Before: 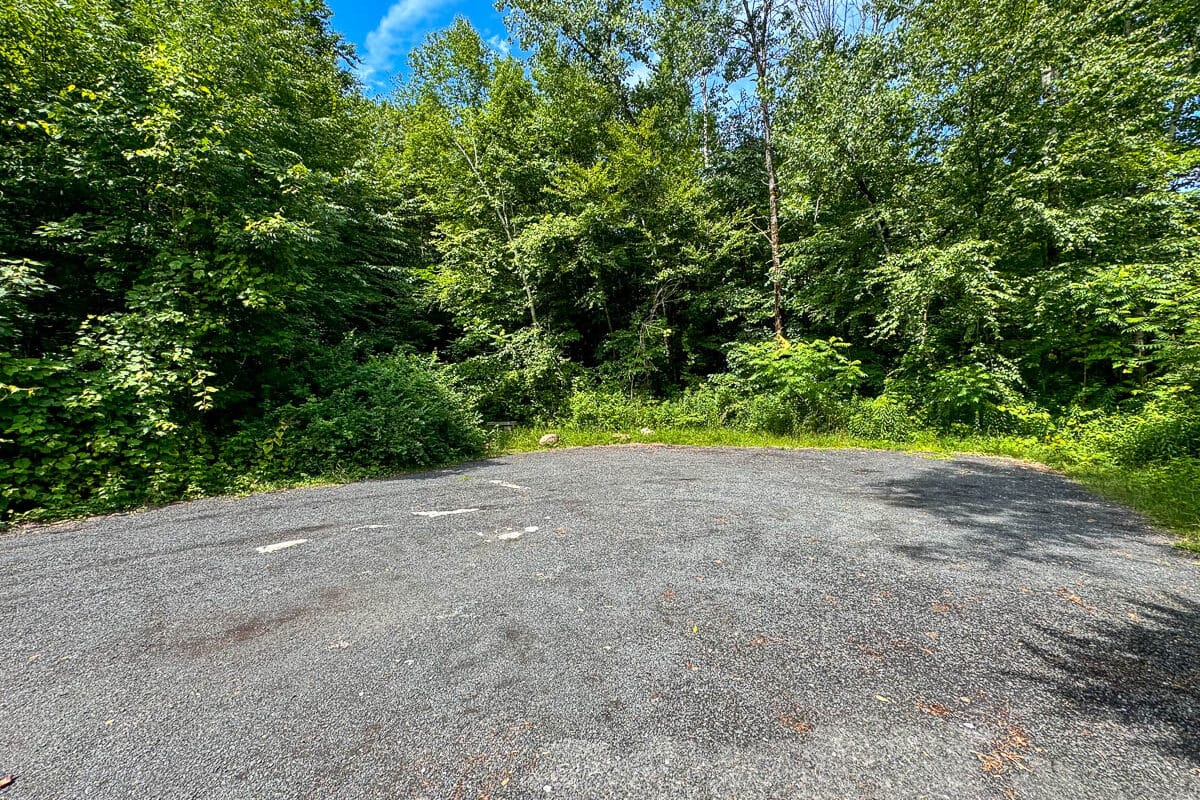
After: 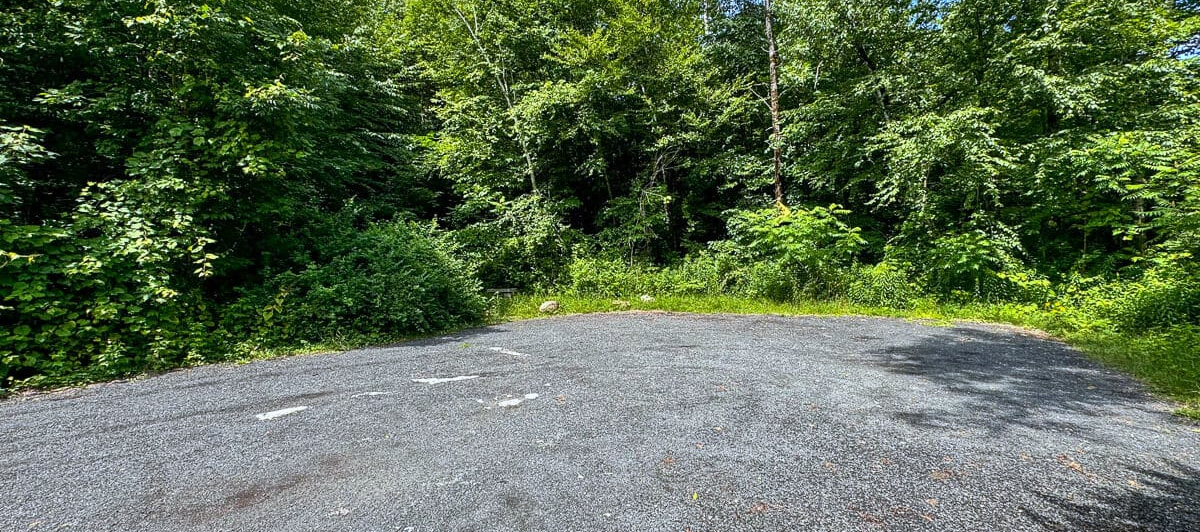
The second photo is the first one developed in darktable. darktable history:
white balance: red 0.967, blue 1.049
crop: top 16.727%, bottom 16.727%
